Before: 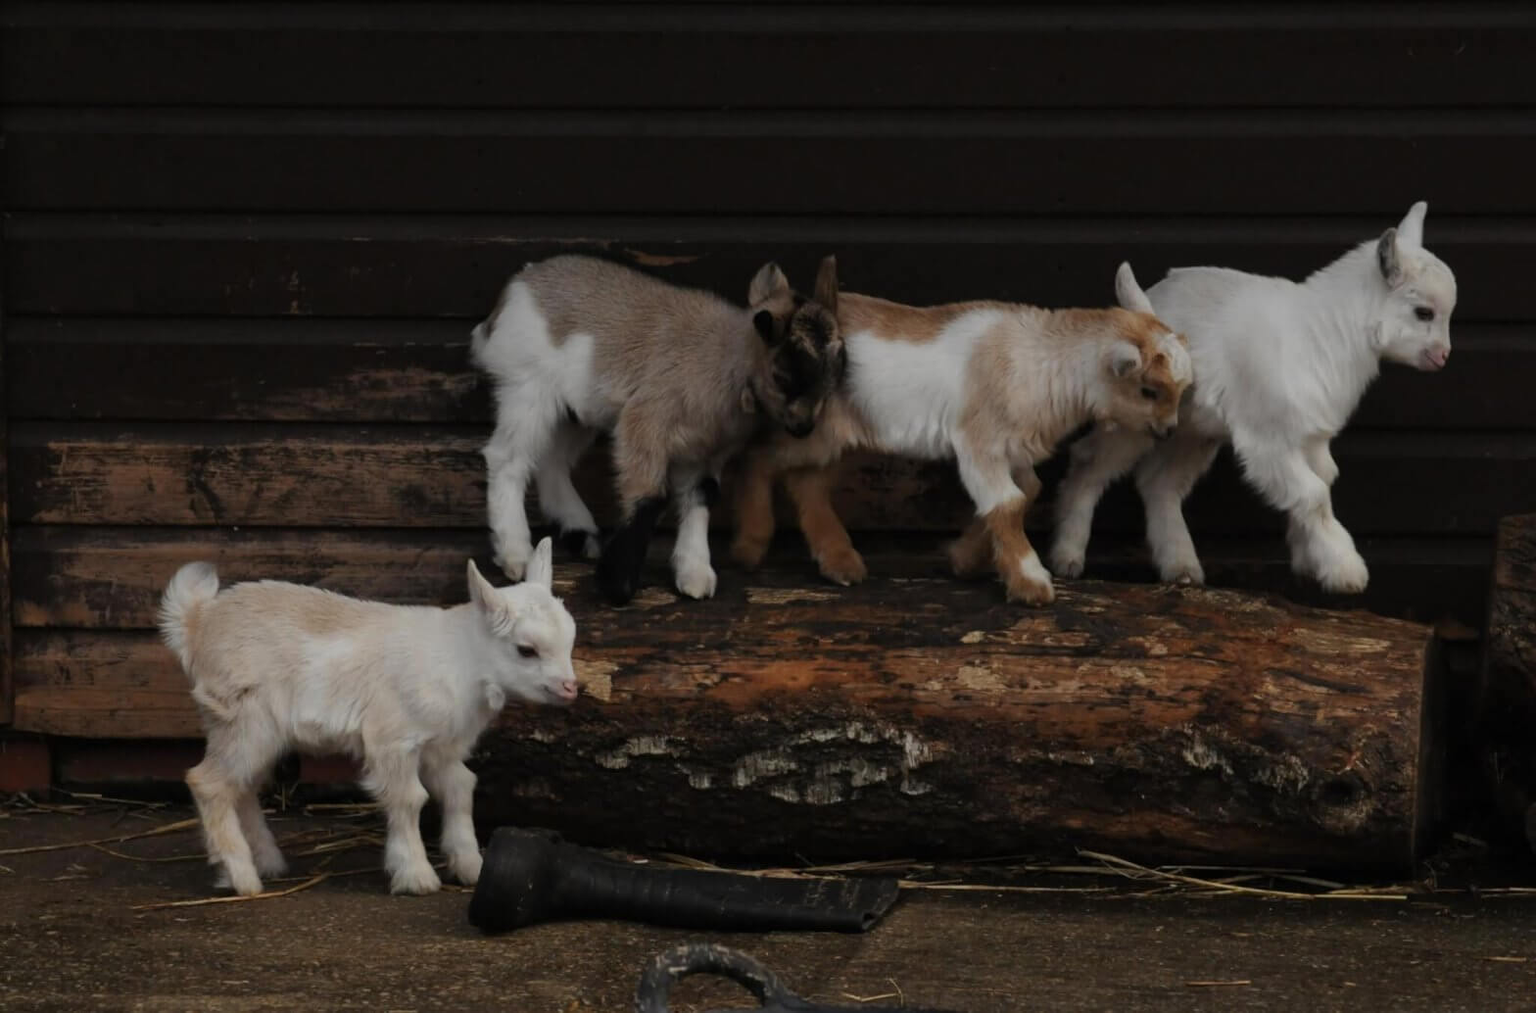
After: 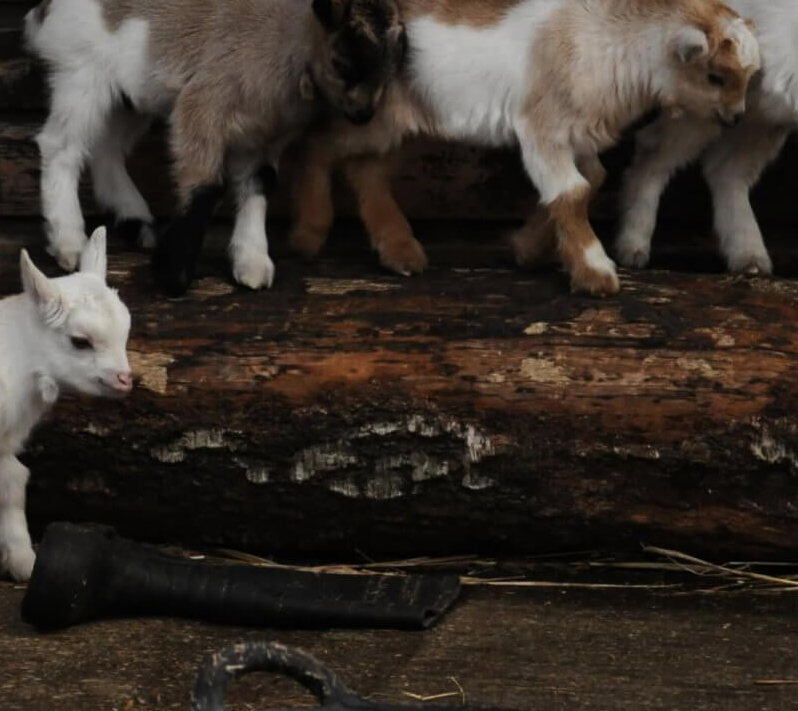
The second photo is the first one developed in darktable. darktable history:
tone equalizer: -8 EV -0.417 EV, -7 EV -0.389 EV, -6 EV -0.333 EV, -5 EV -0.222 EV, -3 EV 0.222 EV, -2 EV 0.333 EV, -1 EV 0.389 EV, +0 EV 0.417 EV, edges refinement/feathering 500, mask exposure compensation -1.57 EV, preserve details no
crop and rotate: left 29.237%, top 31.152%, right 19.807%
